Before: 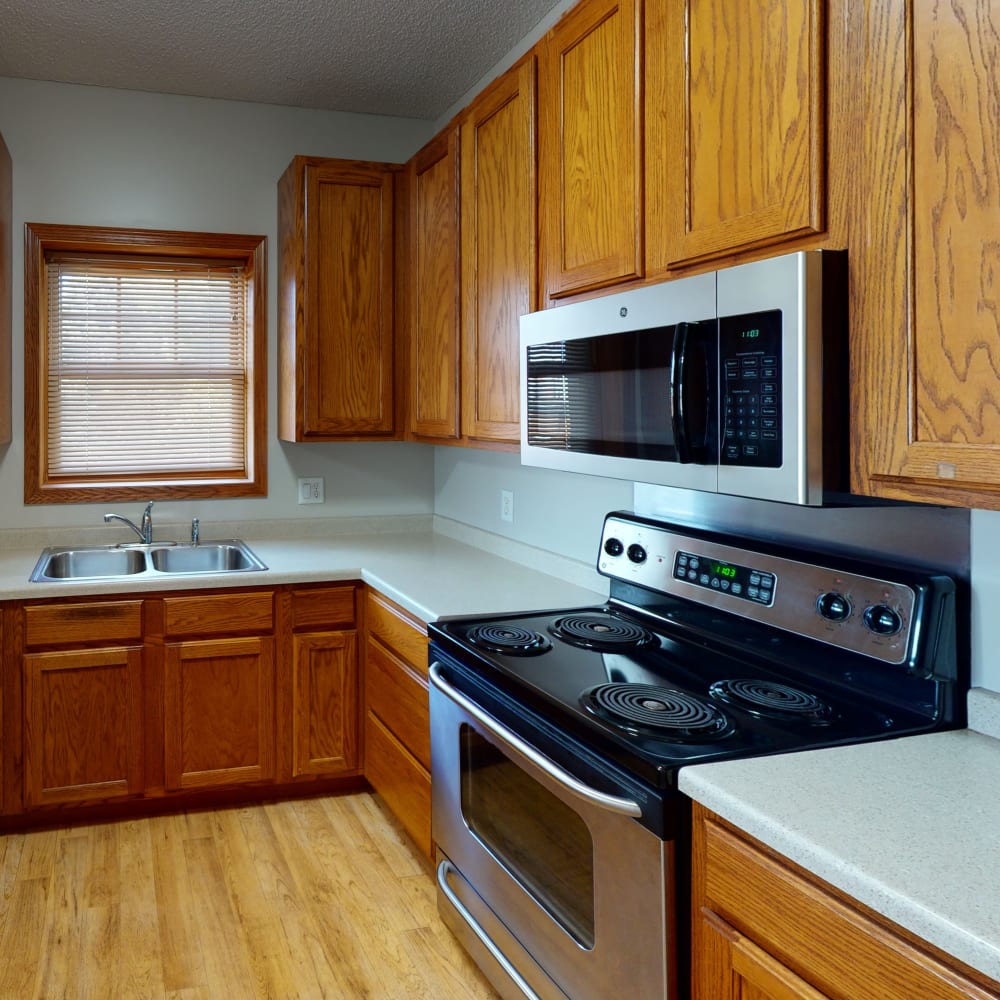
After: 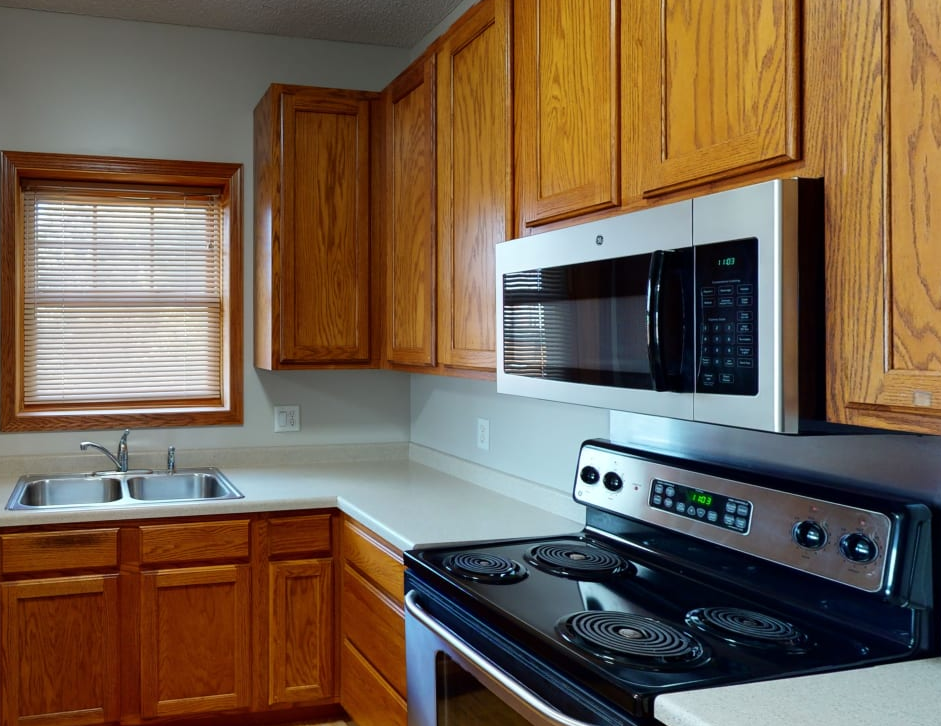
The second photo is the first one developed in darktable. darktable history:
crop: left 2.485%, top 7.242%, right 3.356%, bottom 20.132%
